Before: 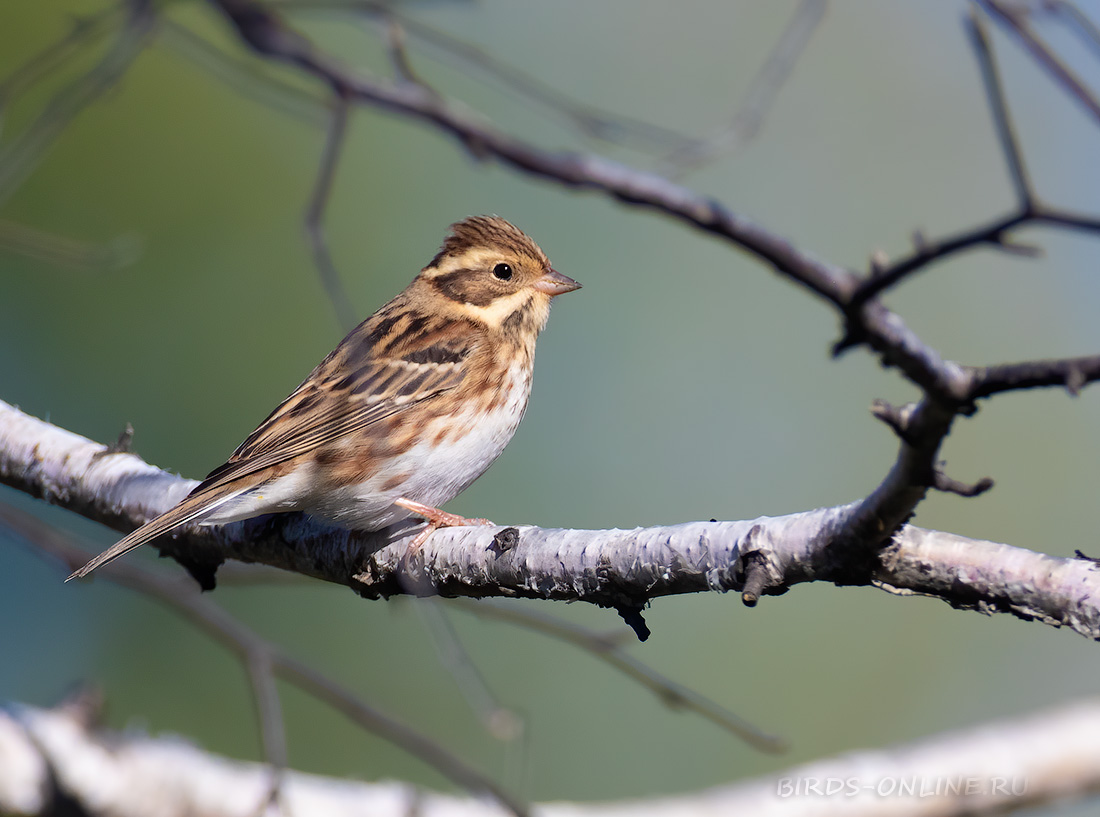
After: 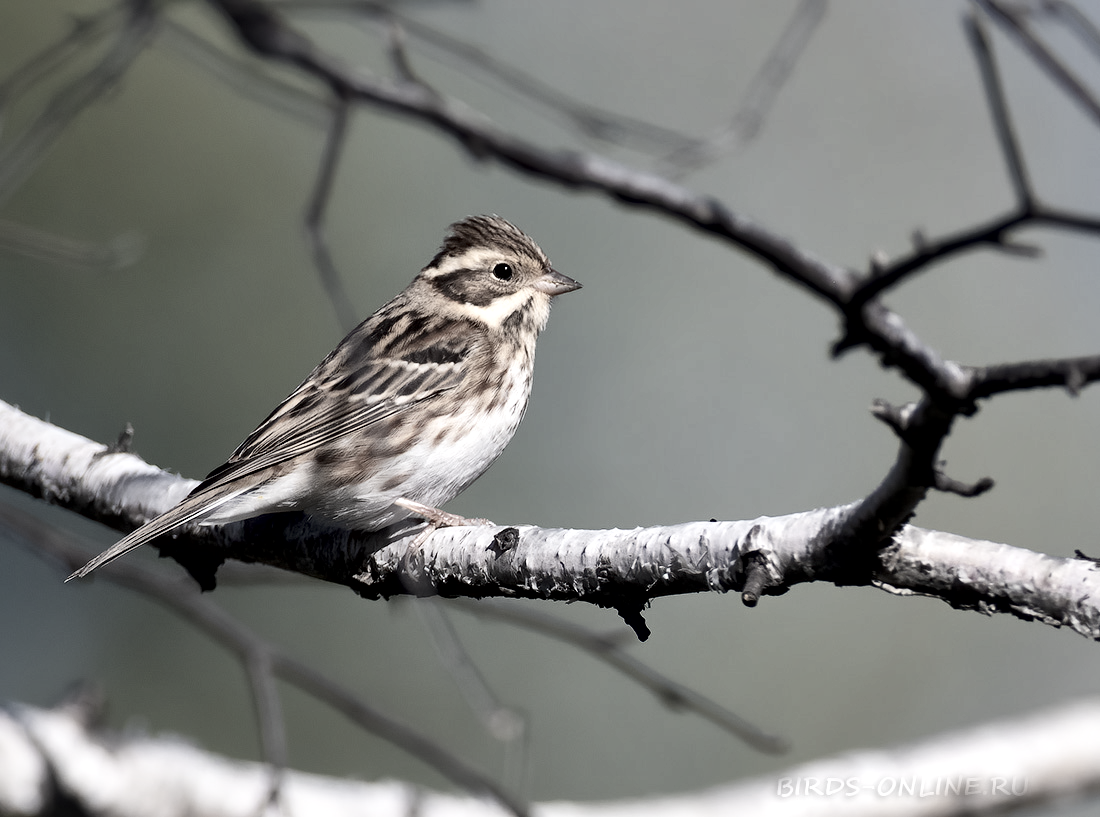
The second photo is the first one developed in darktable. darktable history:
color zones: curves: ch1 [(0, 0.153) (0.143, 0.15) (0.286, 0.151) (0.429, 0.152) (0.571, 0.152) (0.714, 0.151) (0.857, 0.151) (1, 0.153)]
tone curve: curves: ch0 [(0, 0) (0.003, 0.01) (0.011, 0.015) (0.025, 0.023) (0.044, 0.037) (0.069, 0.055) (0.1, 0.08) (0.136, 0.114) (0.177, 0.155) (0.224, 0.201) (0.277, 0.254) (0.335, 0.319) (0.399, 0.387) (0.468, 0.459) (0.543, 0.544) (0.623, 0.634) (0.709, 0.731) (0.801, 0.827) (0.898, 0.921) (1, 1)], color space Lab, independent channels, preserve colors none
local contrast: mode bilateral grid, contrast 25, coarseness 60, detail 151%, midtone range 0.2
